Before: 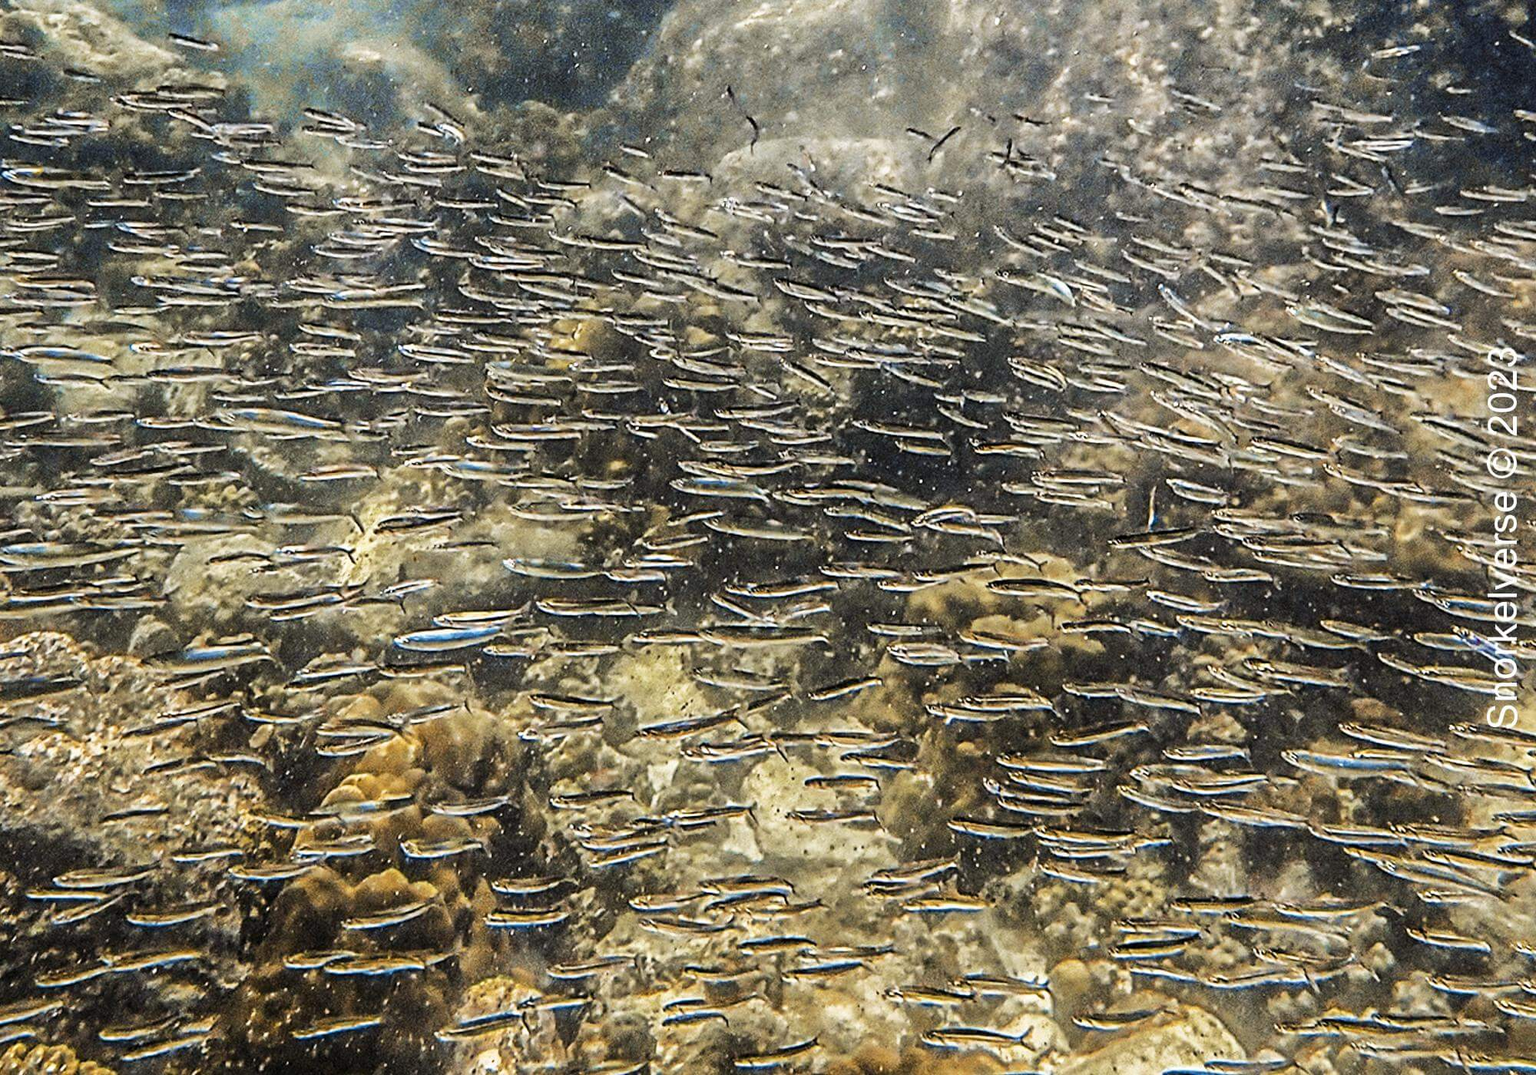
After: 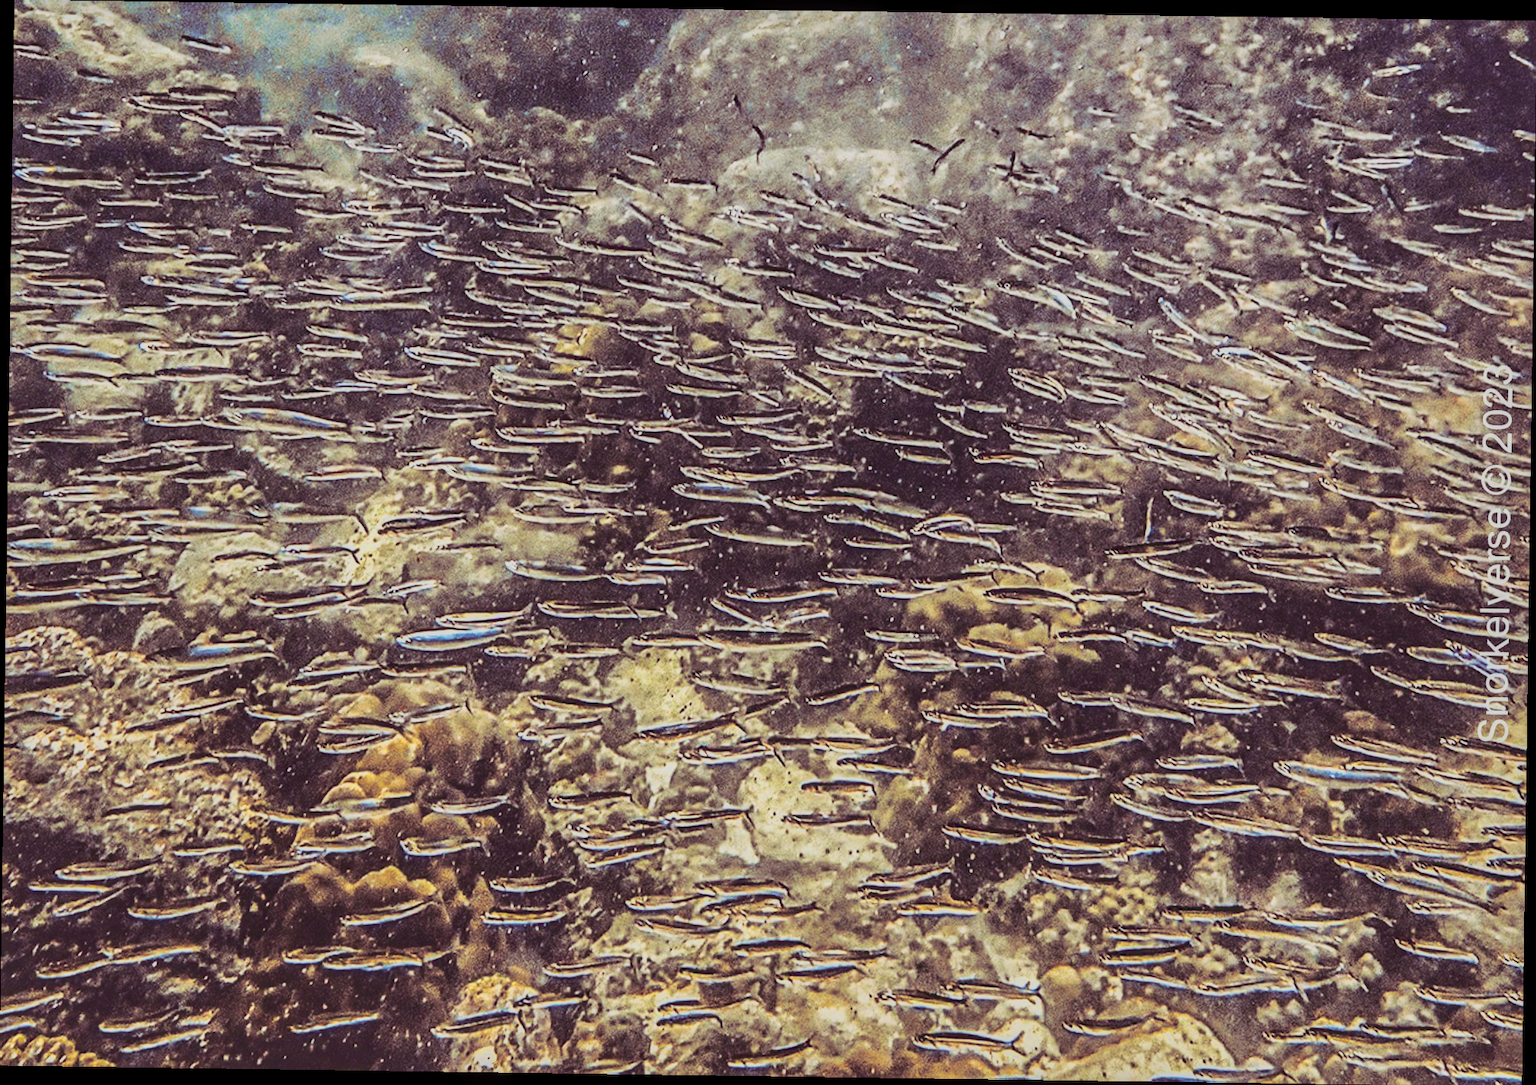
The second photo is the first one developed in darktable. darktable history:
split-toning: shadows › hue 316.8°, shadows › saturation 0.47, highlights › hue 201.6°, highlights › saturation 0, balance -41.97, compress 28.01%
rotate and perspective: rotation 0.8°, automatic cropping off
local contrast: detail 130%
tone curve: curves: ch0 [(0, 0.148) (0.191, 0.225) (0.712, 0.695) (0.864, 0.797) (1, 0.839)]
